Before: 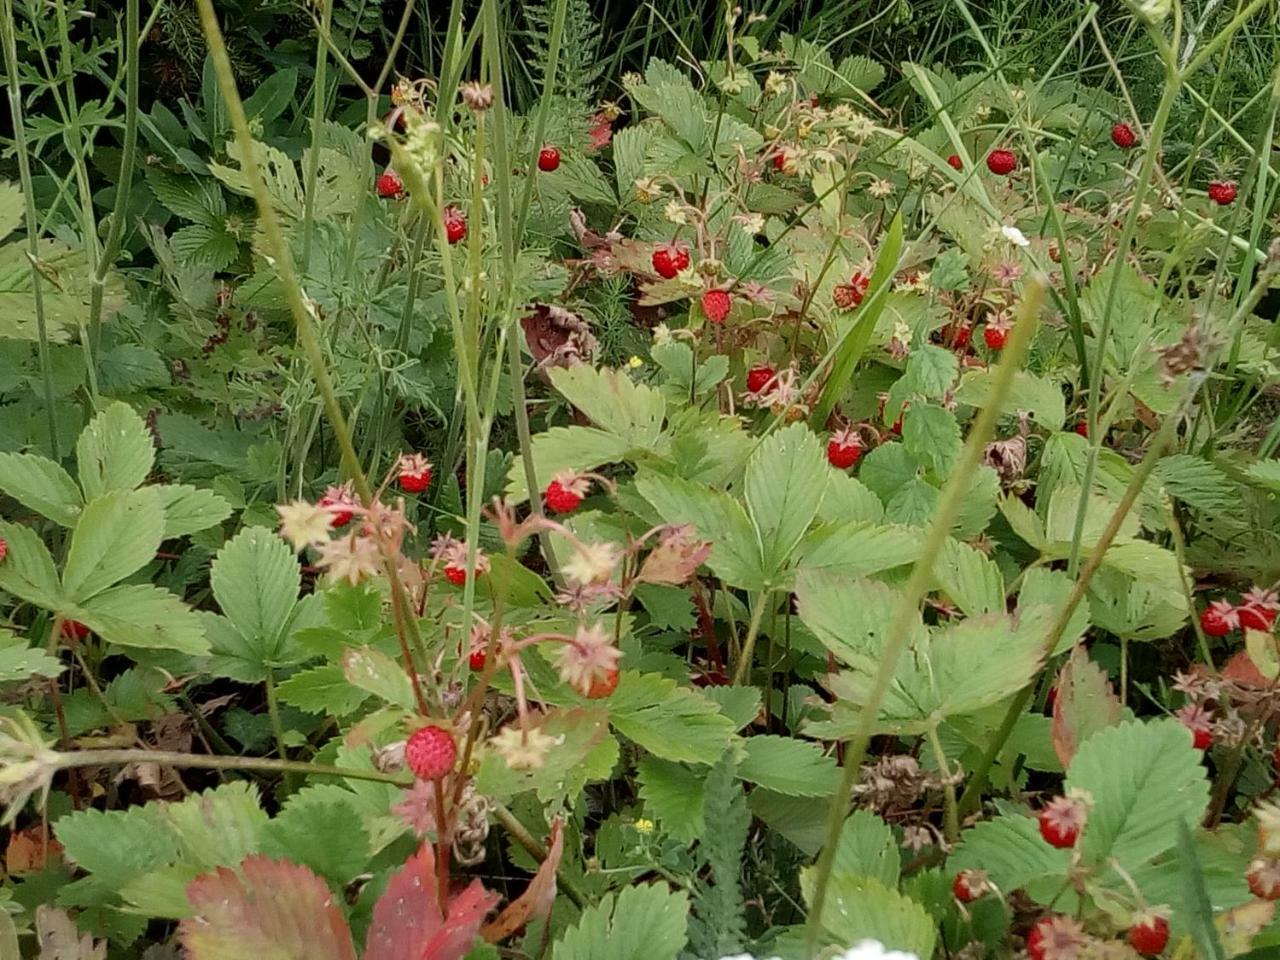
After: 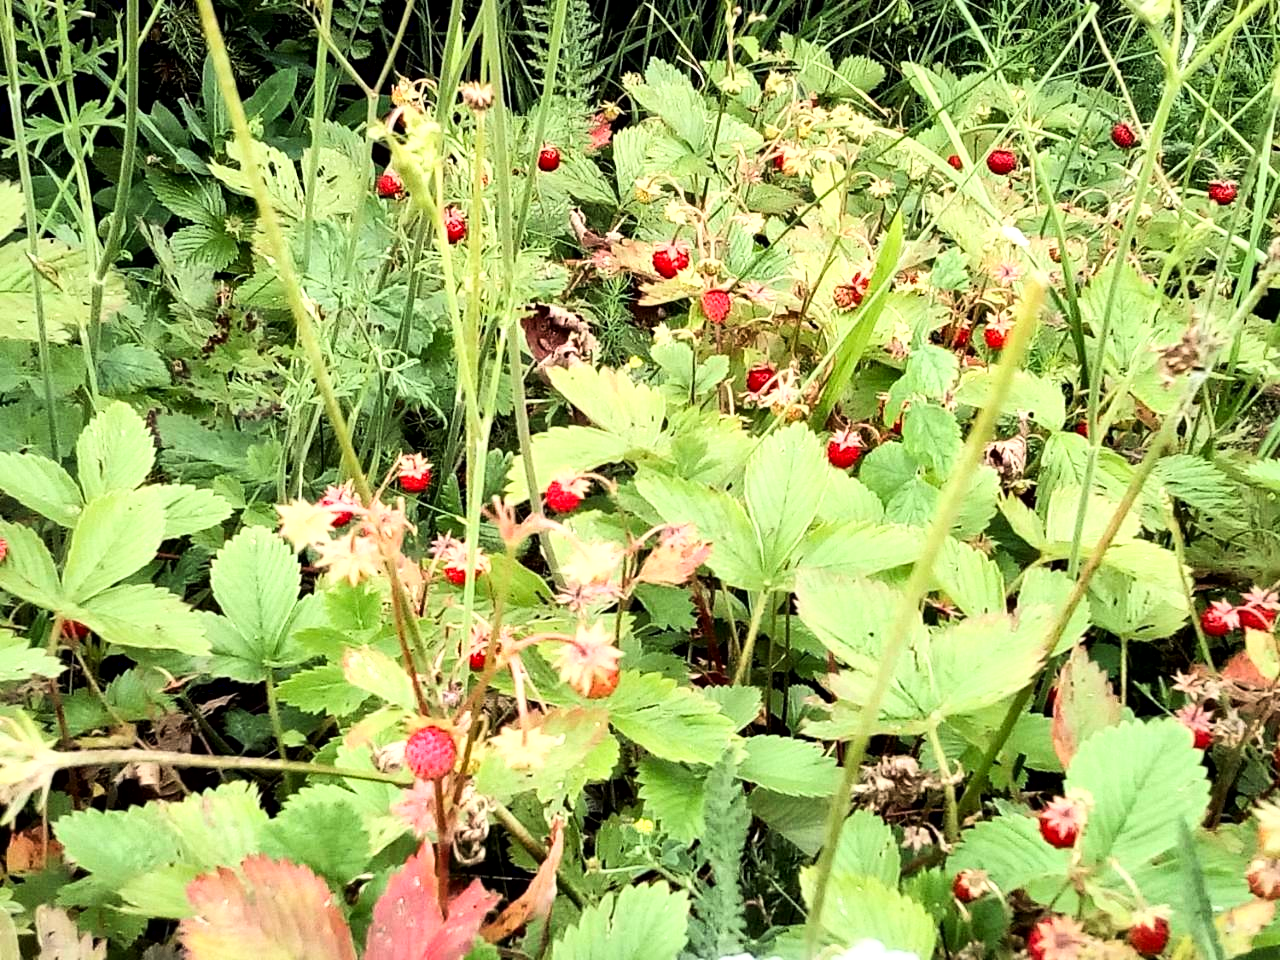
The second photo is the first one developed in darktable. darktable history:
exposure: exposure 0.203 EV, compensate highlight preservation false
local contrast: mode bilateral grid, contrast 24, coarseness 60, detail 151%, midtone range 0.2
base curve: curves: ch0 [(0, 0) (0.007, 0.004) (0.027, 0.03) (0.046, 0.07) (0.207, 0.54) (0.442, 0.872) (0.673, 0.972) (1, 1)]
